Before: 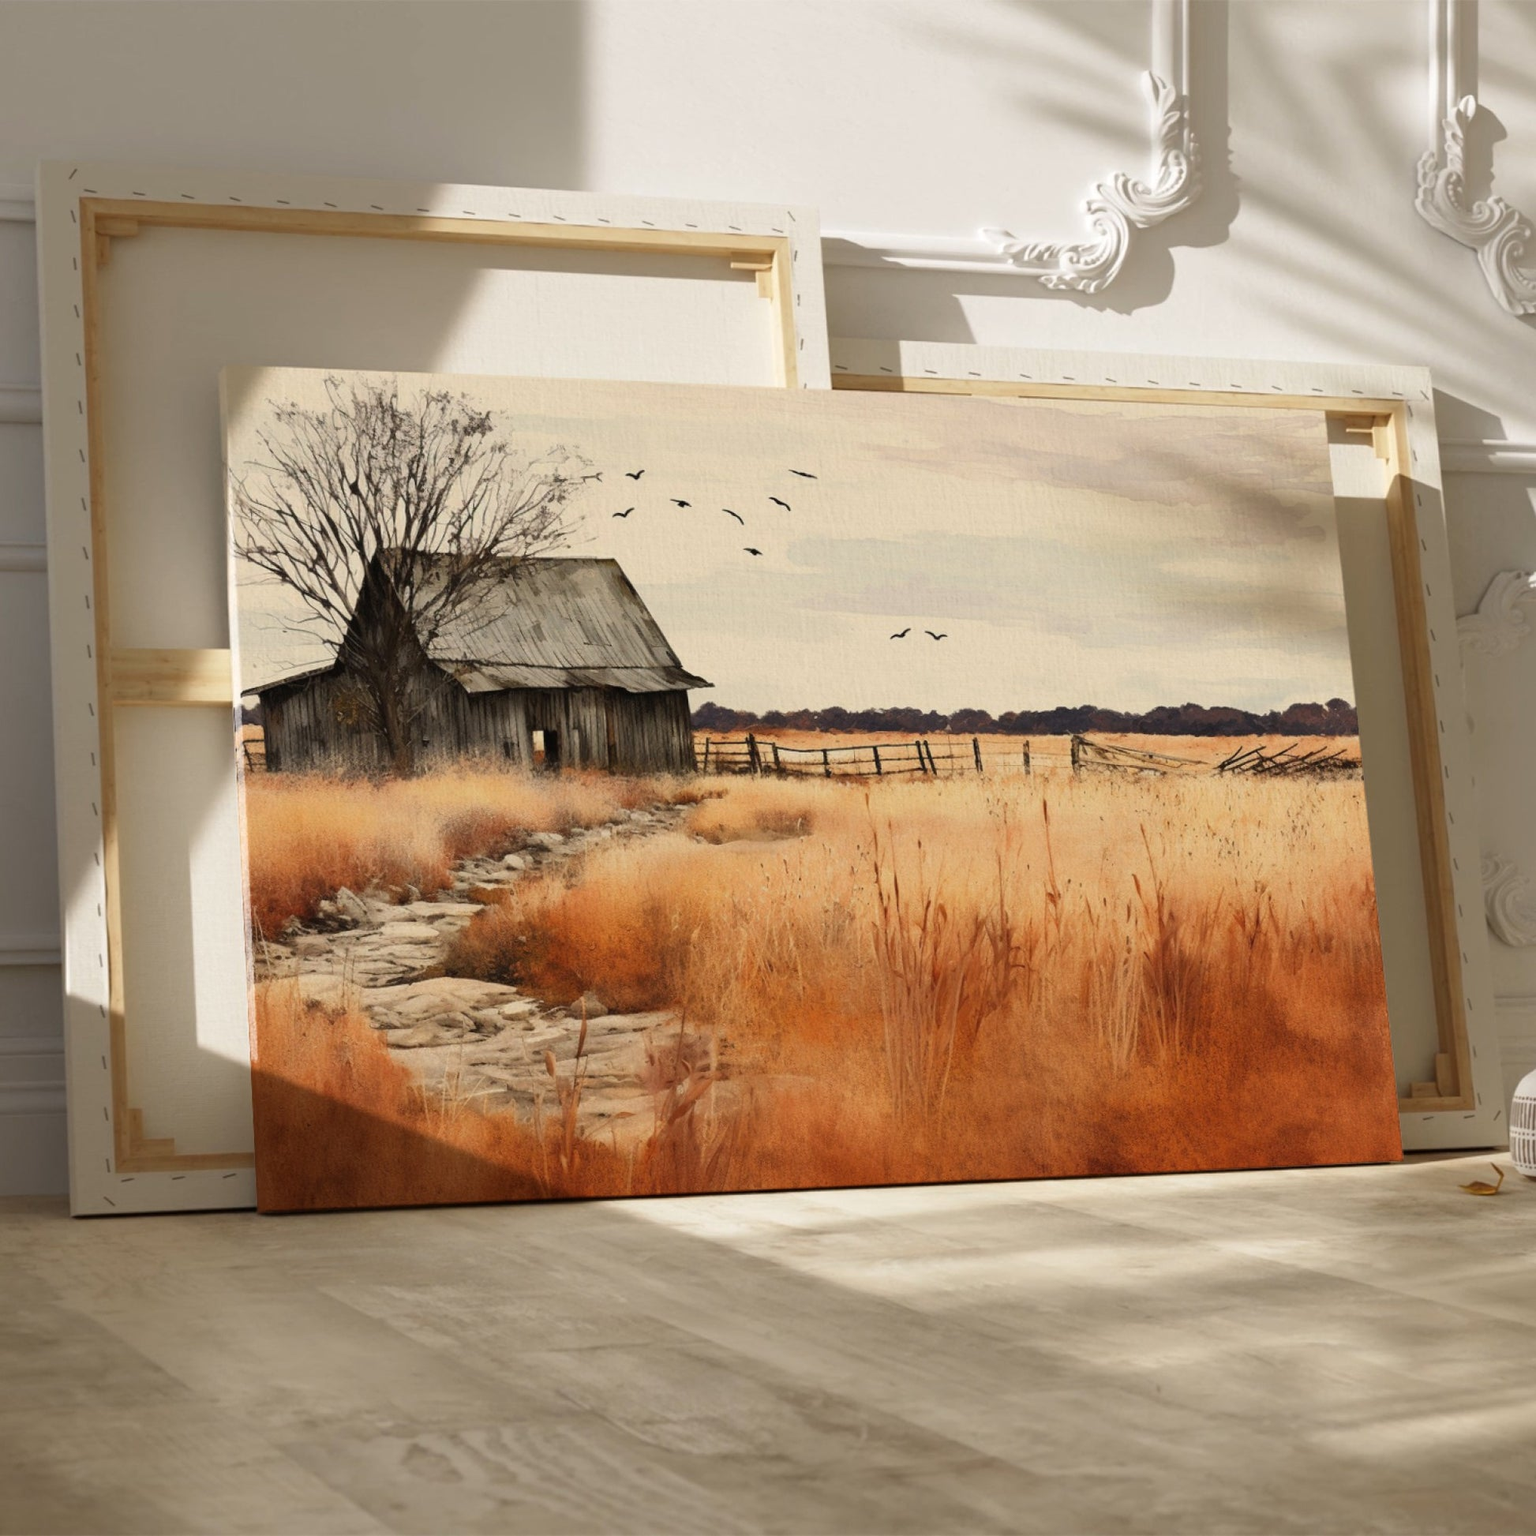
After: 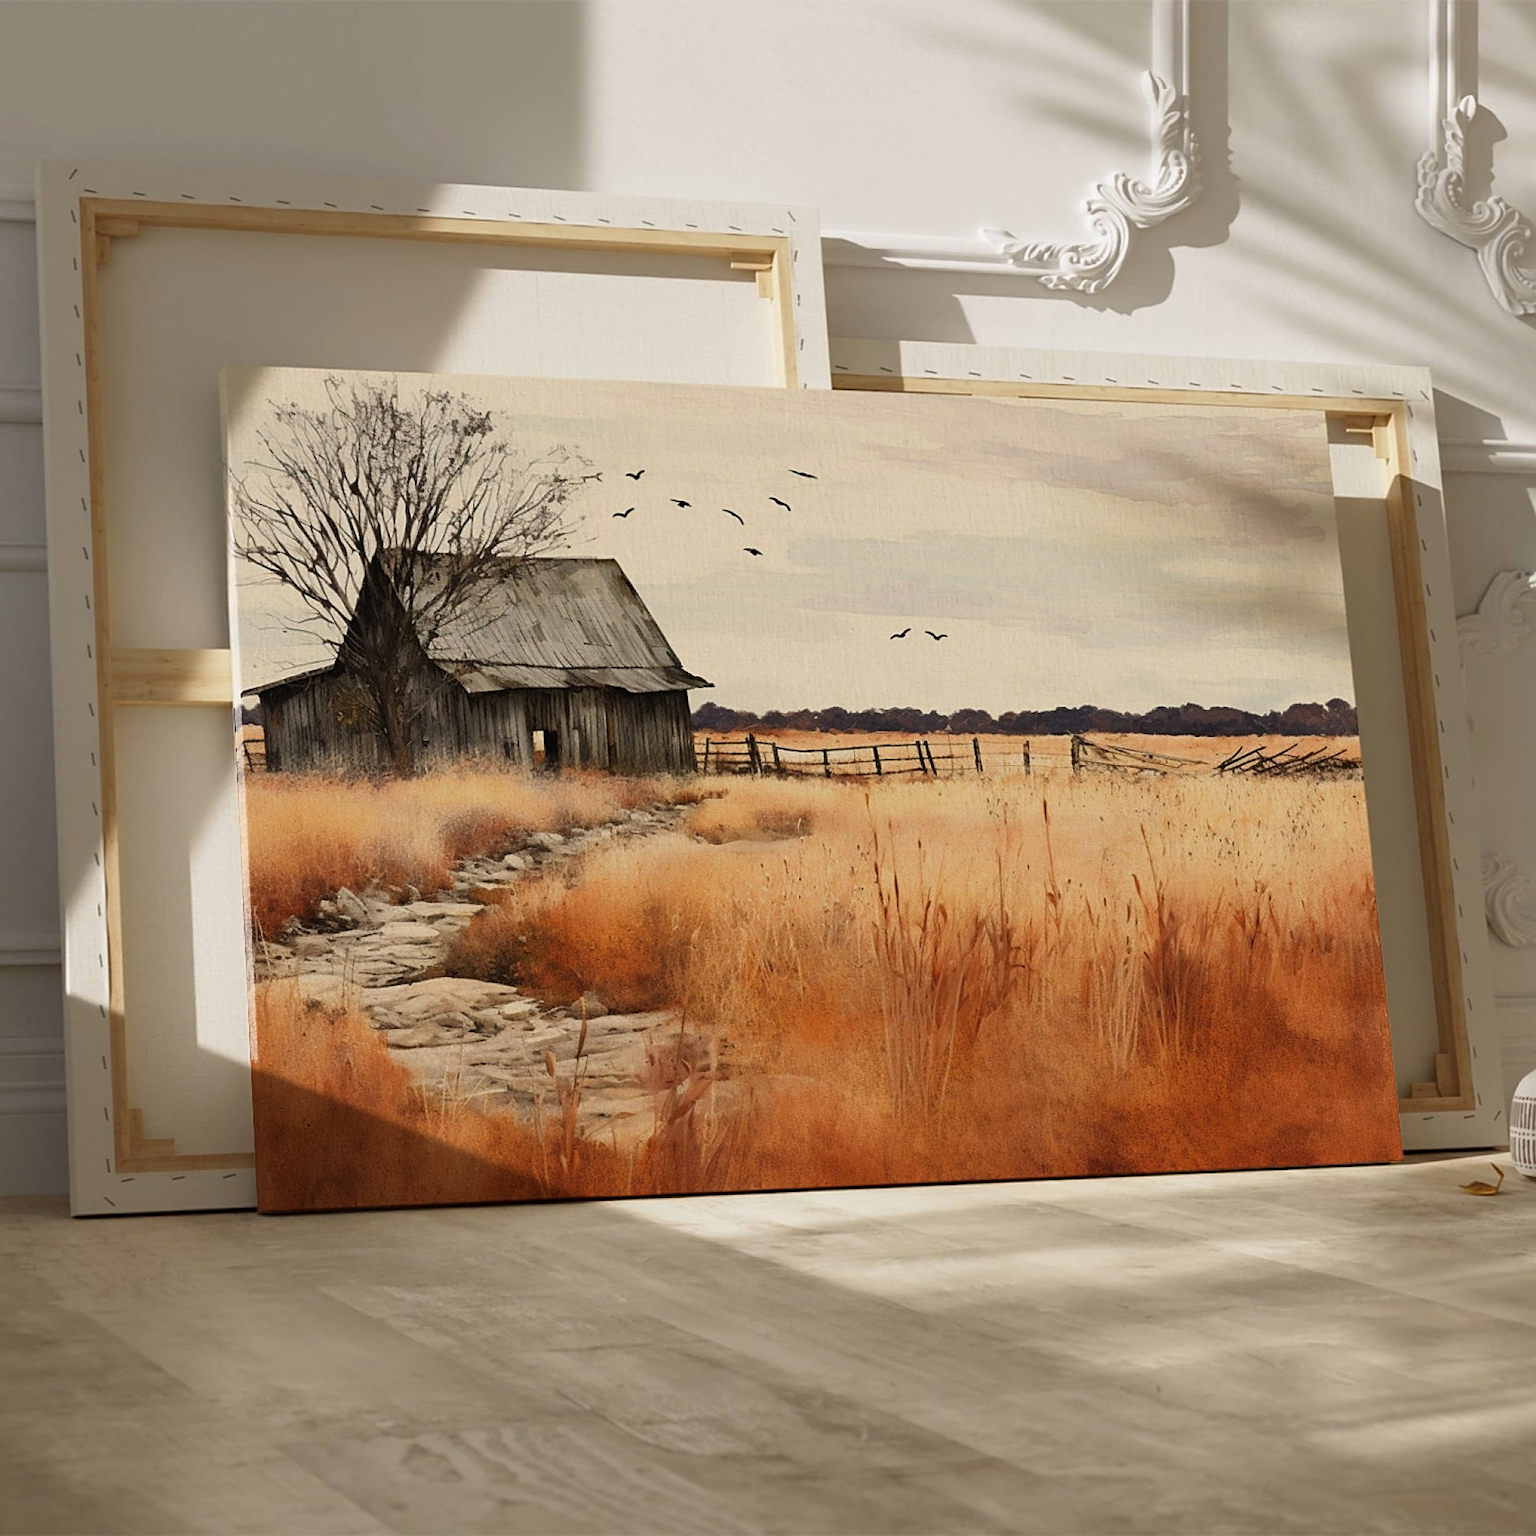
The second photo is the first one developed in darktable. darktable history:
exposure: exposure -0.15 EV, compensate exposure bias true, compensate highlight preservation false
sharpen: on, module defaults
